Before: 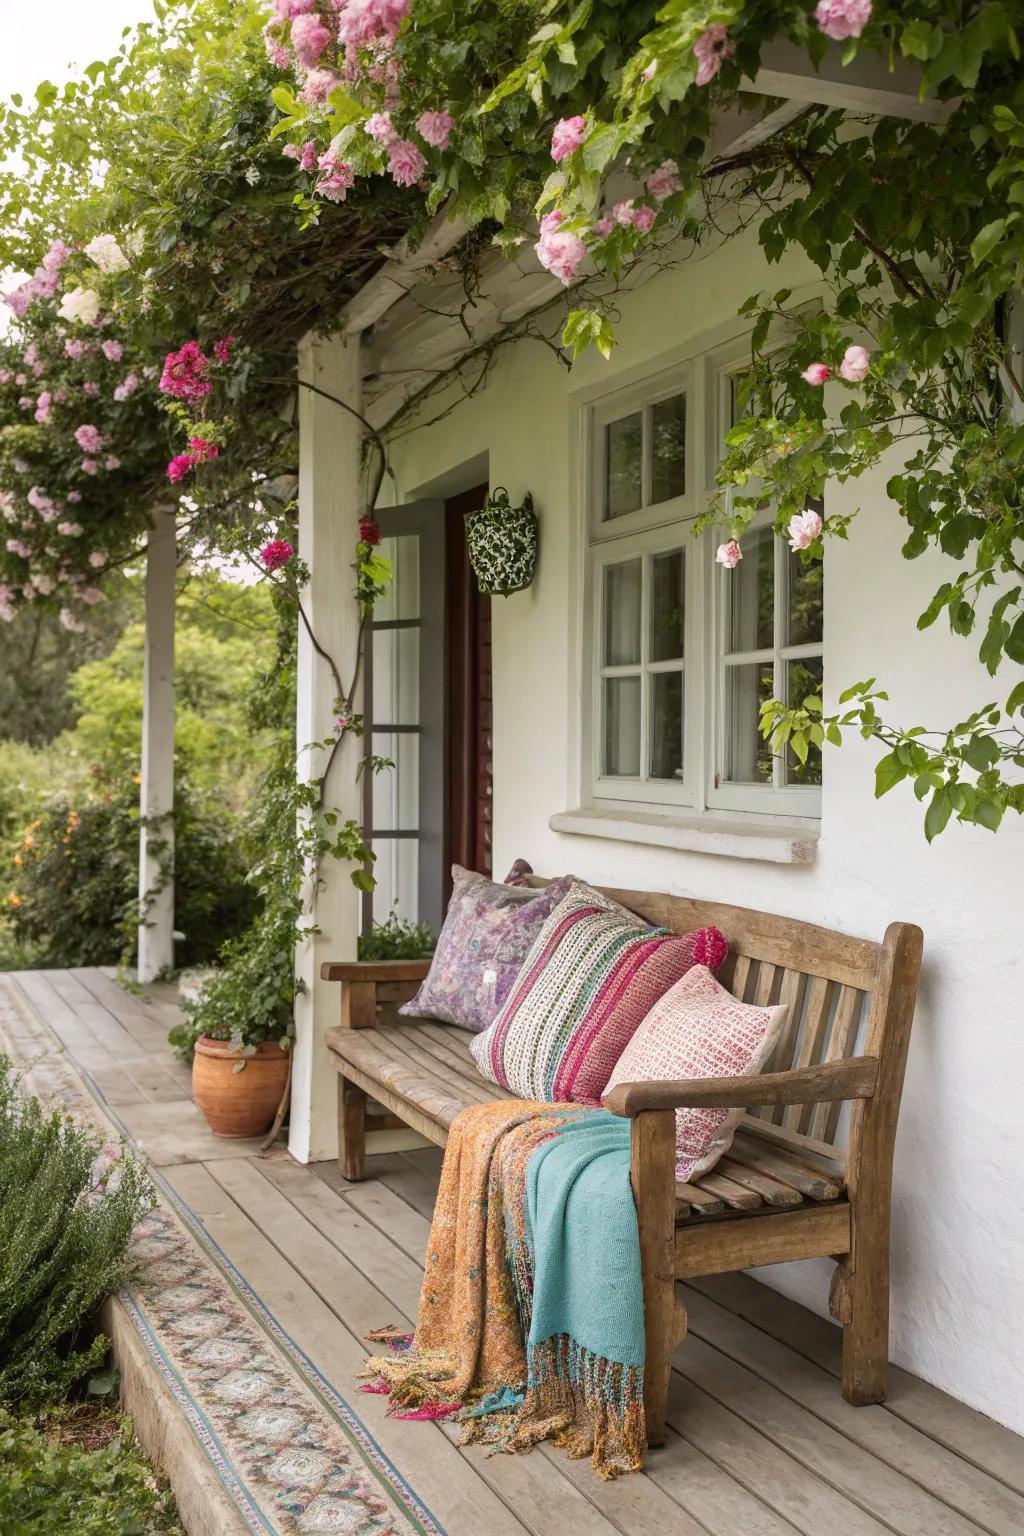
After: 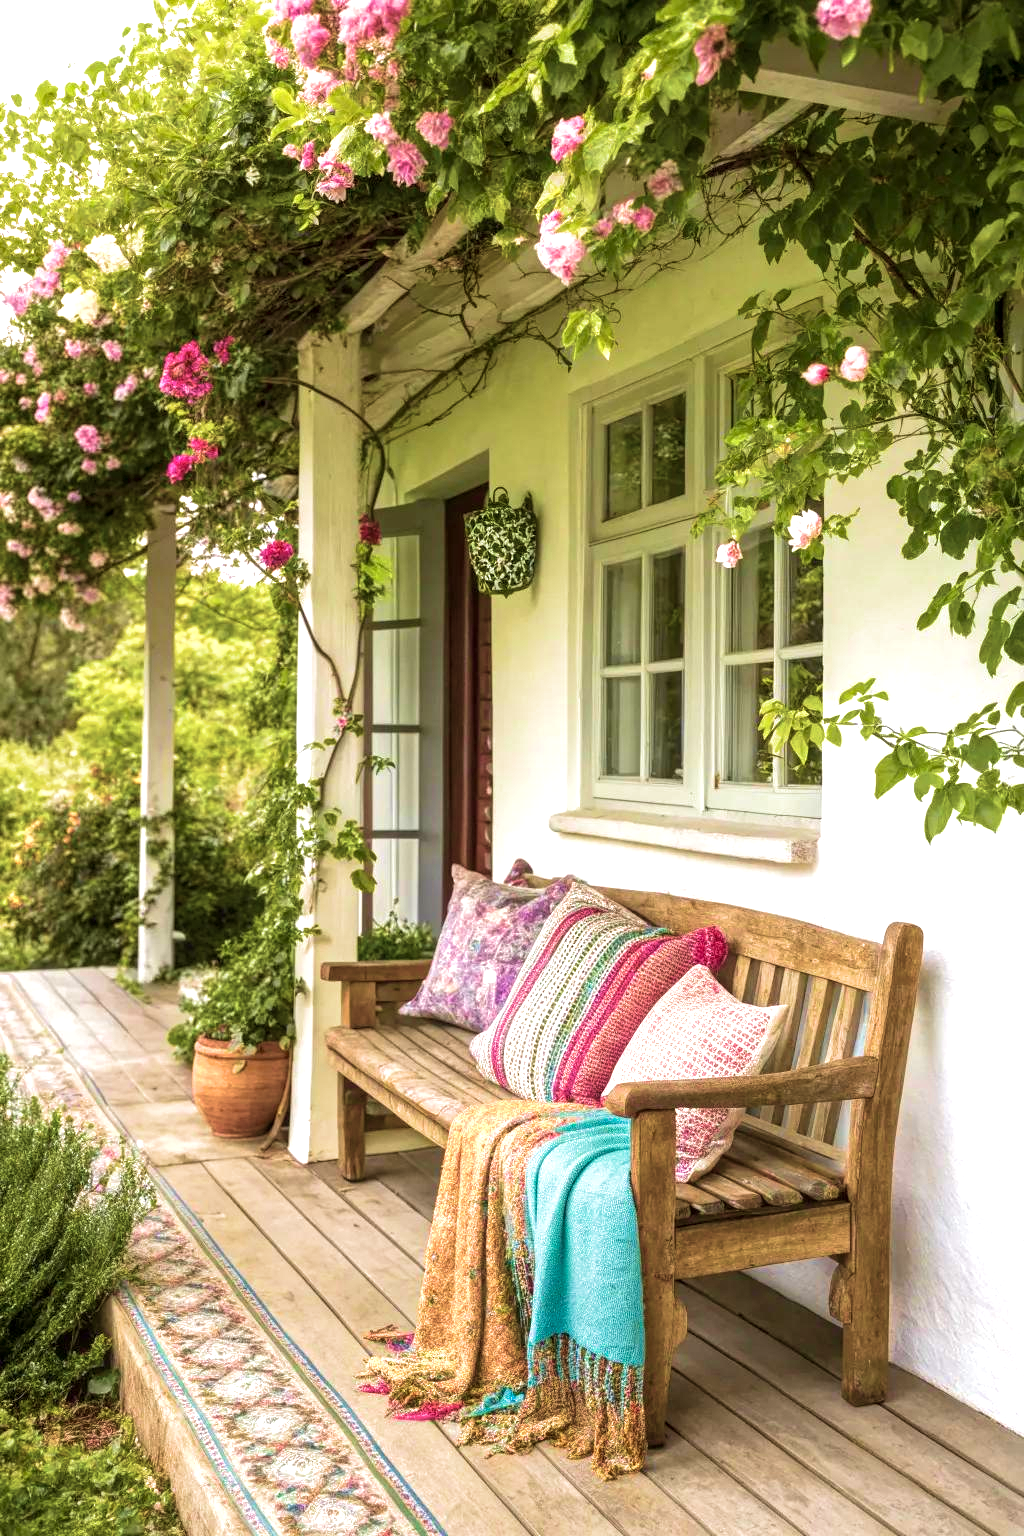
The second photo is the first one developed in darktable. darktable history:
velvia: strength 74.84%
local contrast: highlights 97%, shadows 86%, detail 160%, midtone range 0.2
exposure: exposure 0.608 EV, compensate exposure bias true, compensate highlight preservation false
